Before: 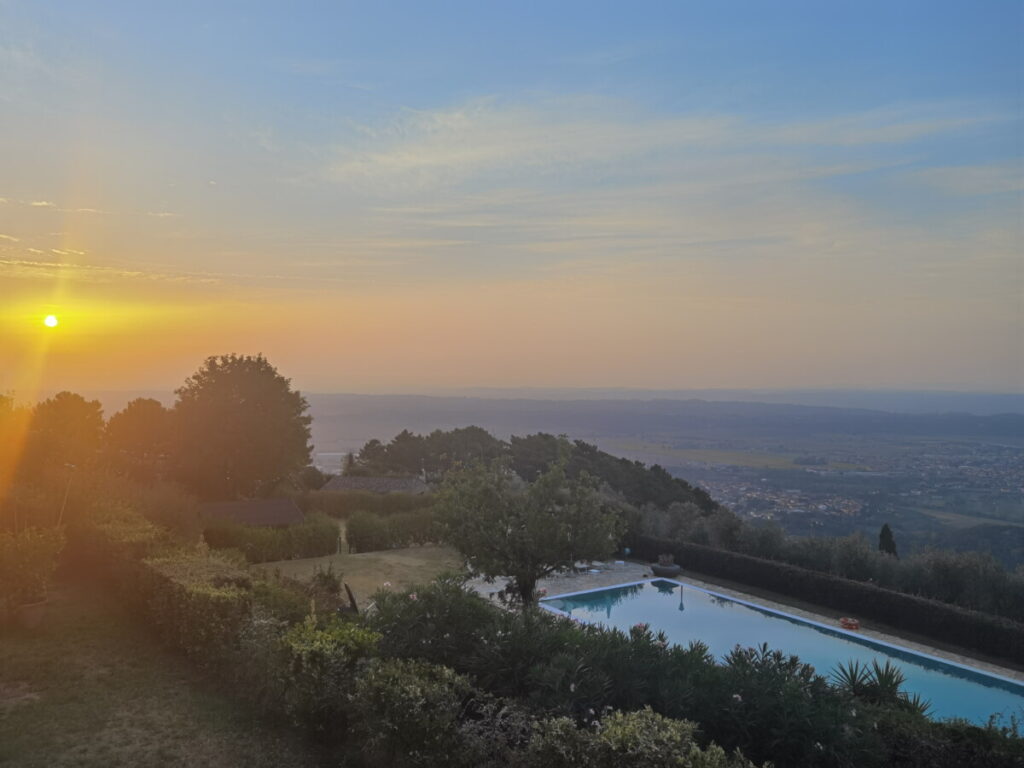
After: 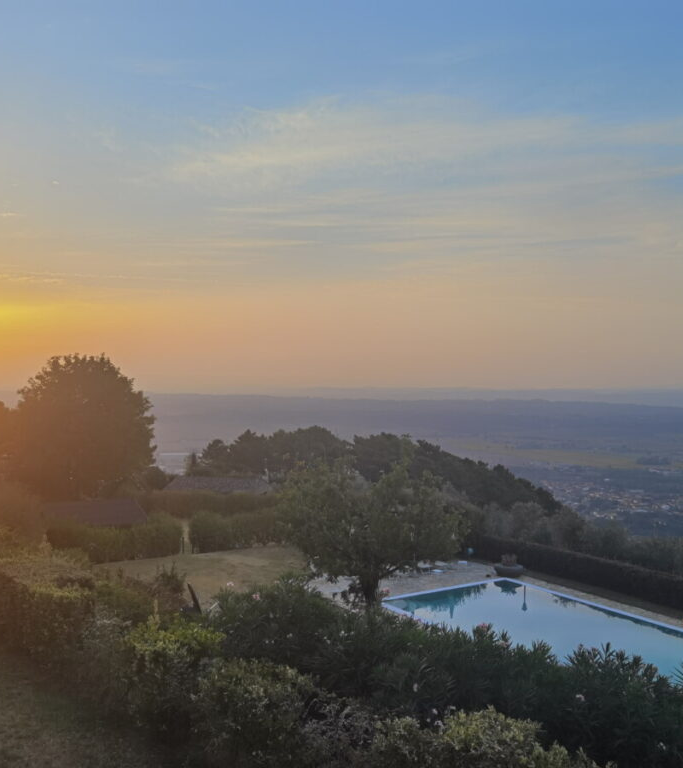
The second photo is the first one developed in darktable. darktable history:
crop: left 15.378%, right 17.831%
